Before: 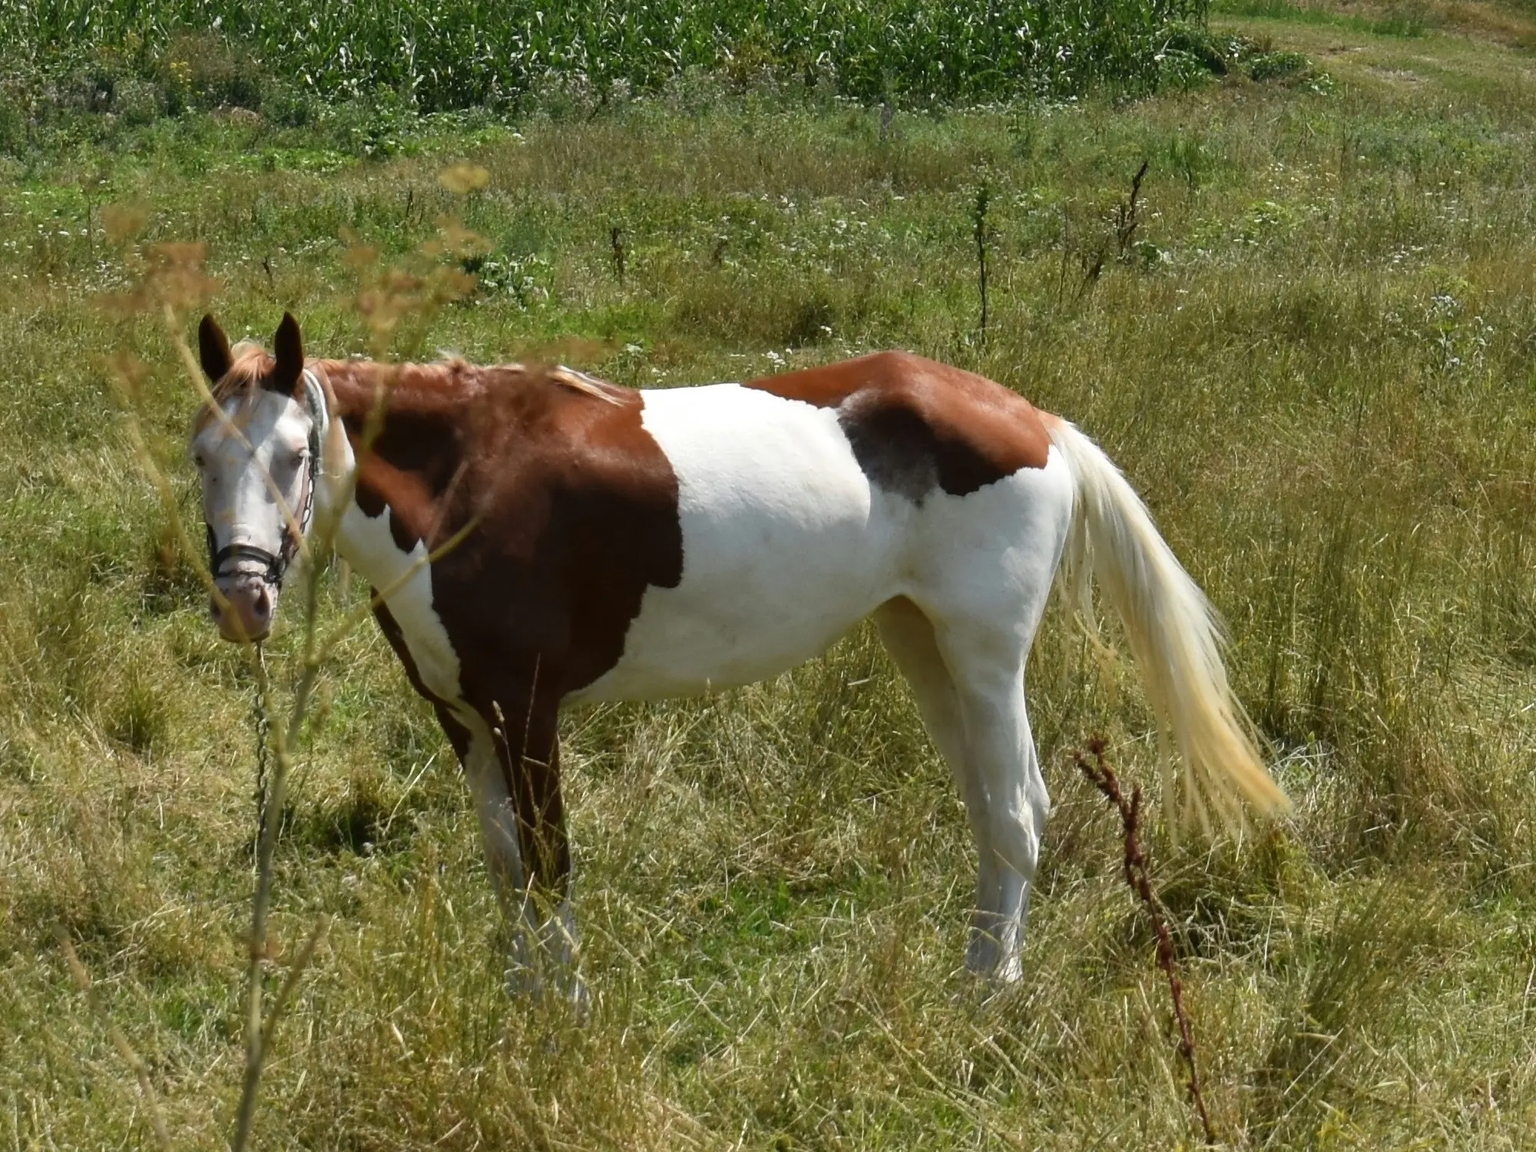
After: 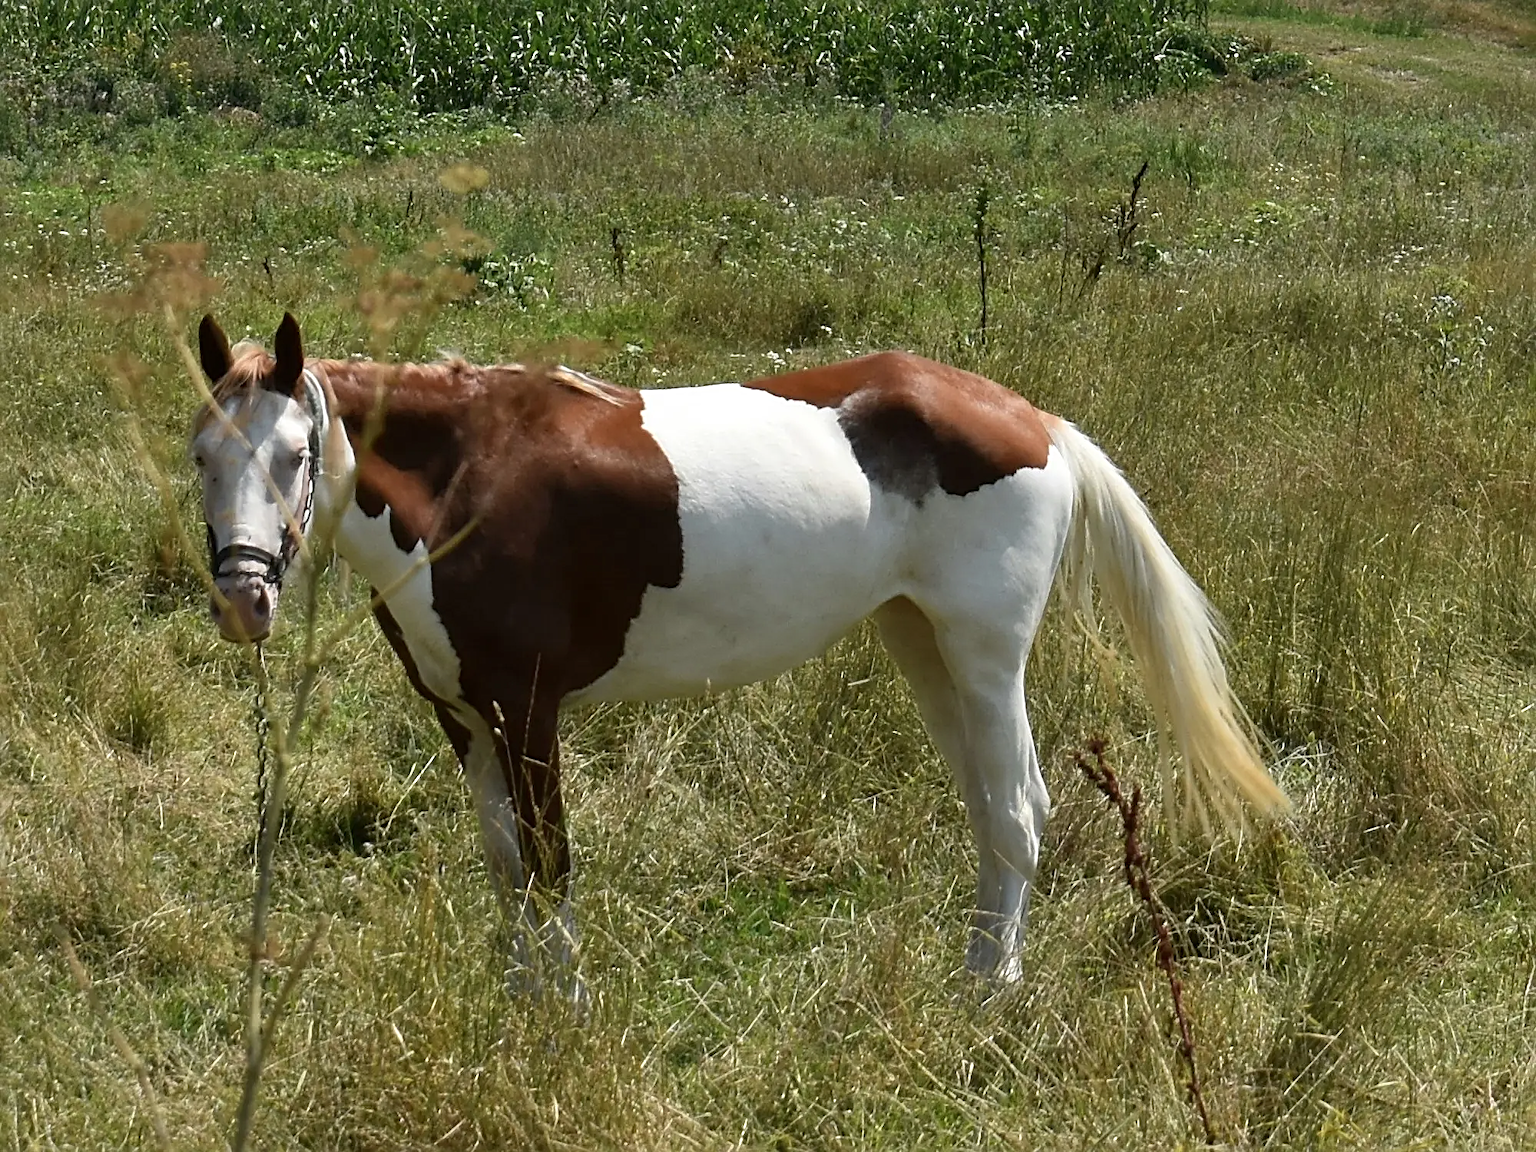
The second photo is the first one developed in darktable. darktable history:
exposure: black level correction 0.001, compensate highlight preservation false
contrast brightness saturation: saturation -0.101
sharpen: radius 3.088
